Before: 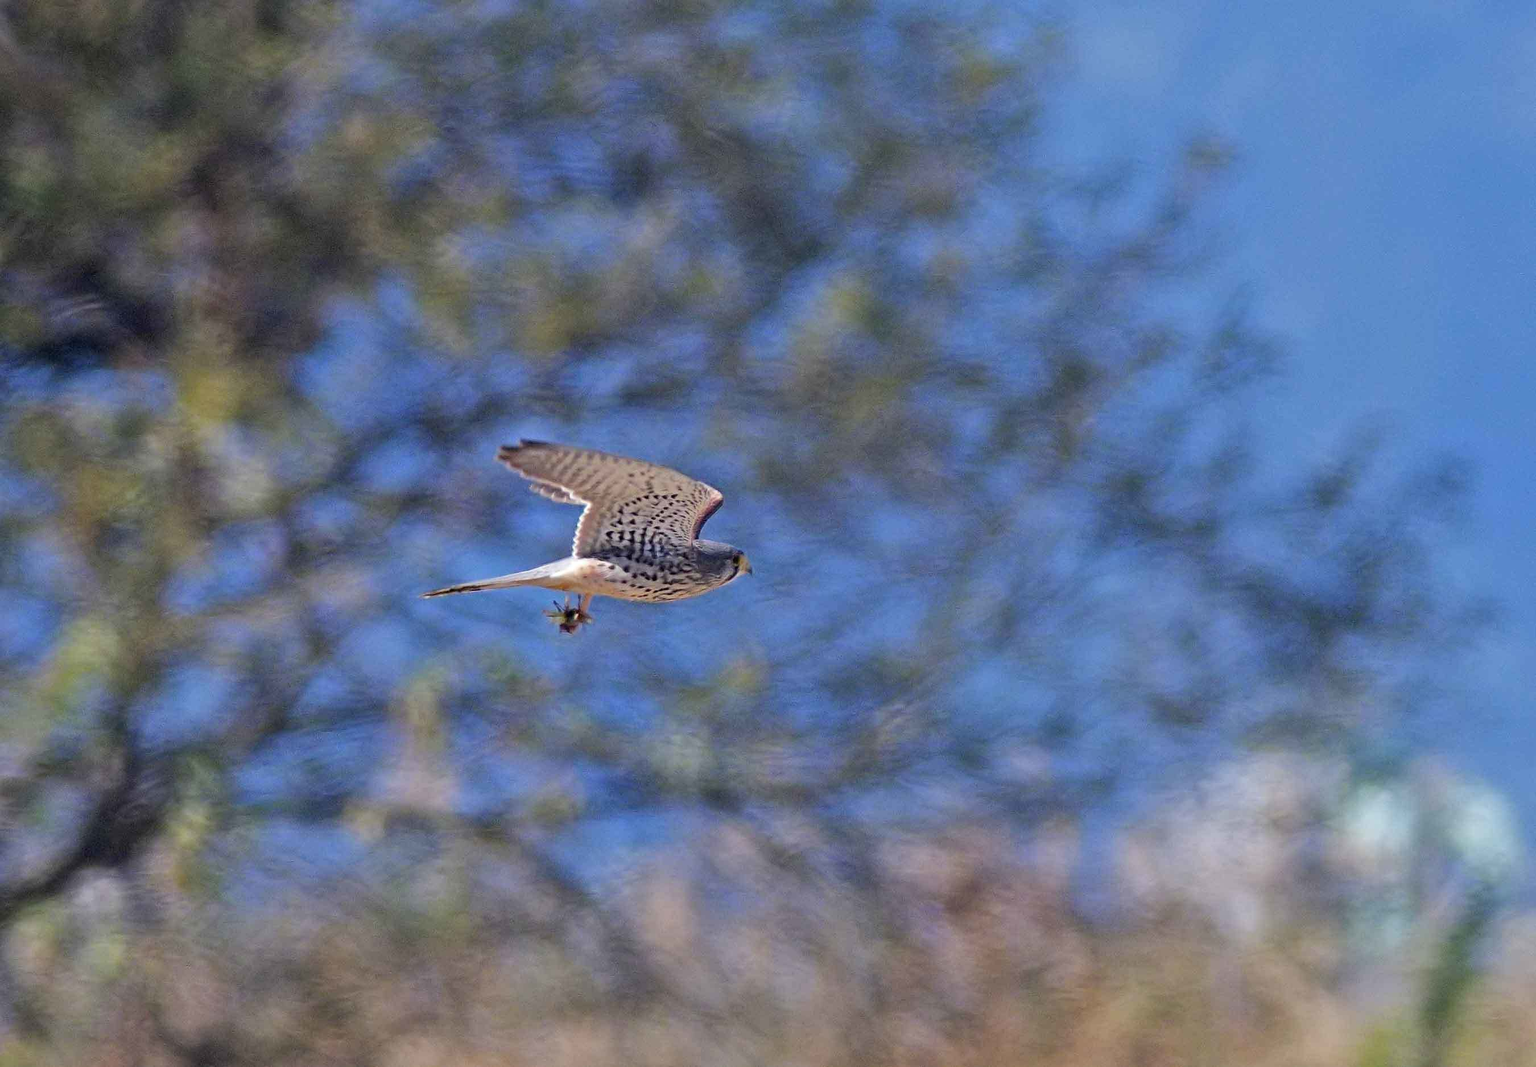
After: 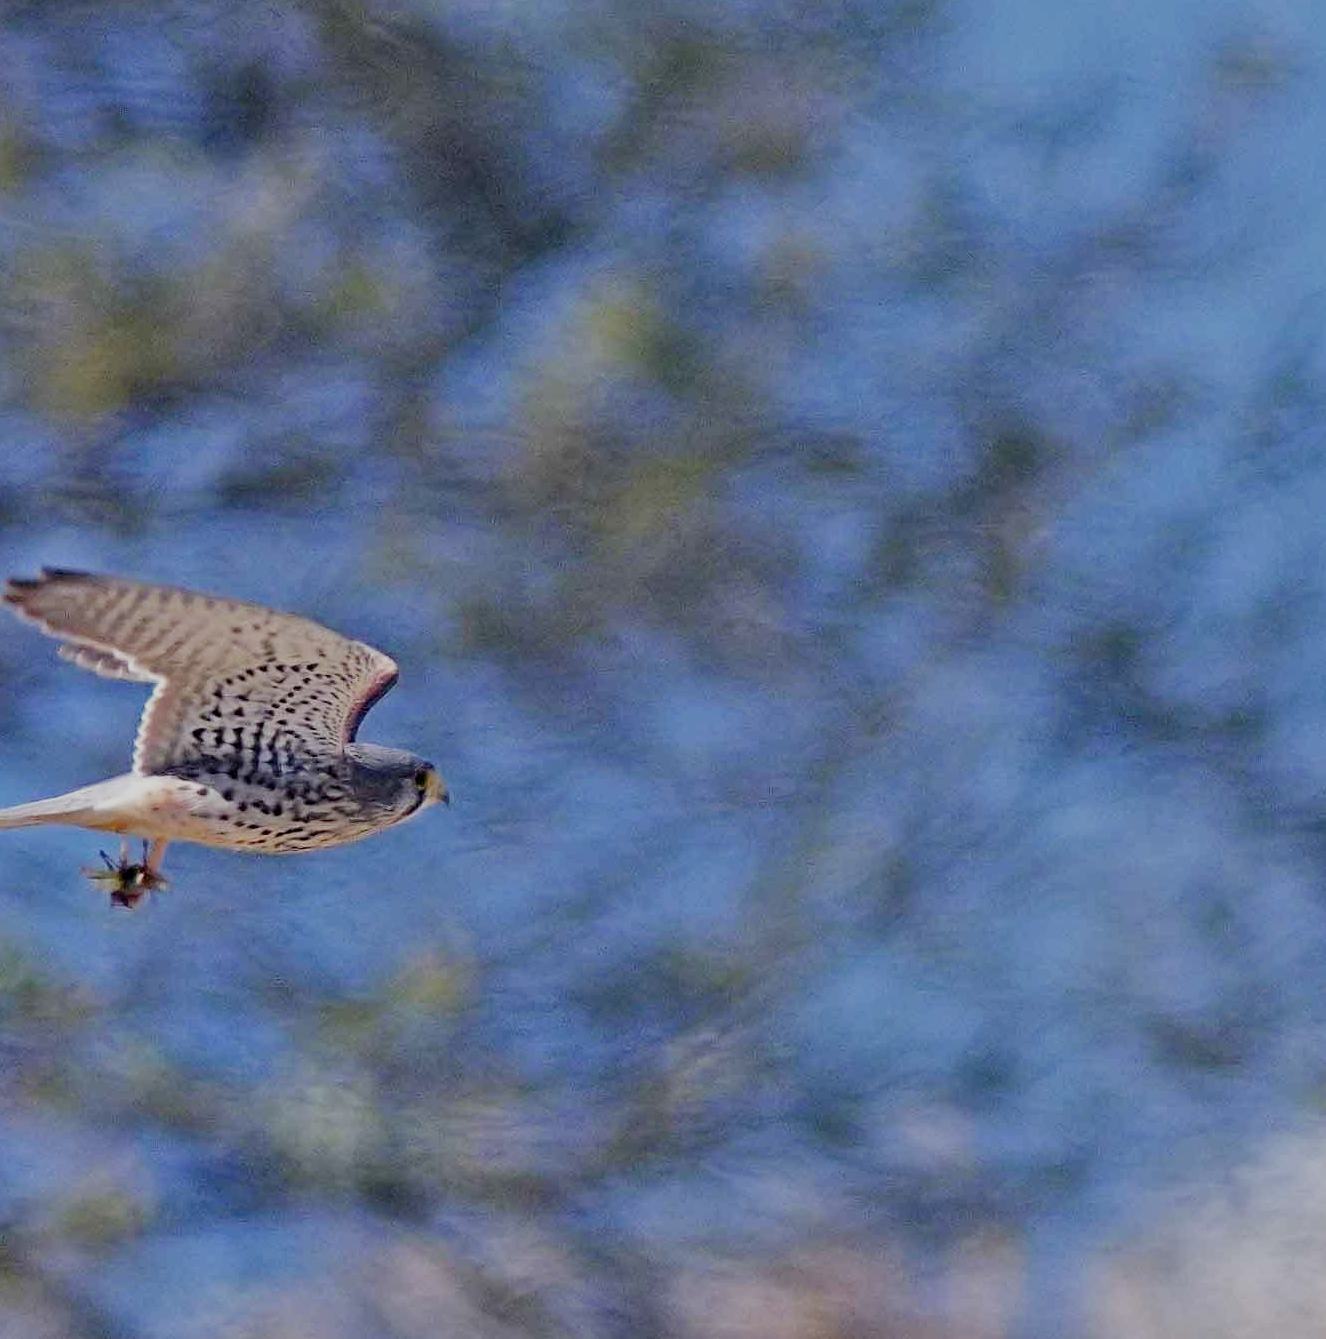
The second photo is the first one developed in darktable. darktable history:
filmic rgb: black relative exposure -16 EV, white relative exposure 6.17 EV, hardness 5.22, preserve chrominance no, color science v3 (2019), use custom middle-gray values true
crop: left 32.341%, top 10.98%, right 18.527%, bottom 17.561%
